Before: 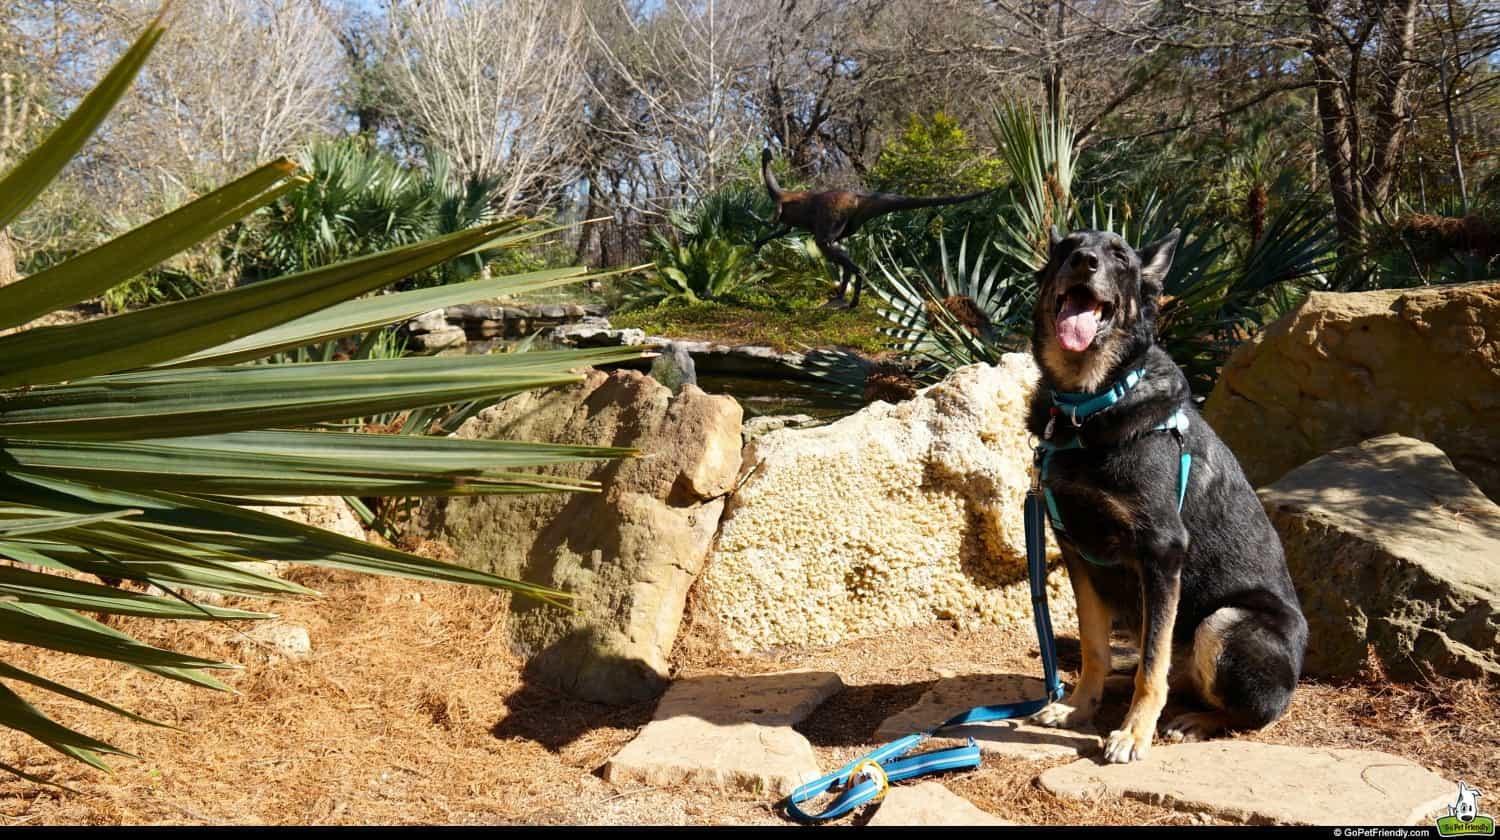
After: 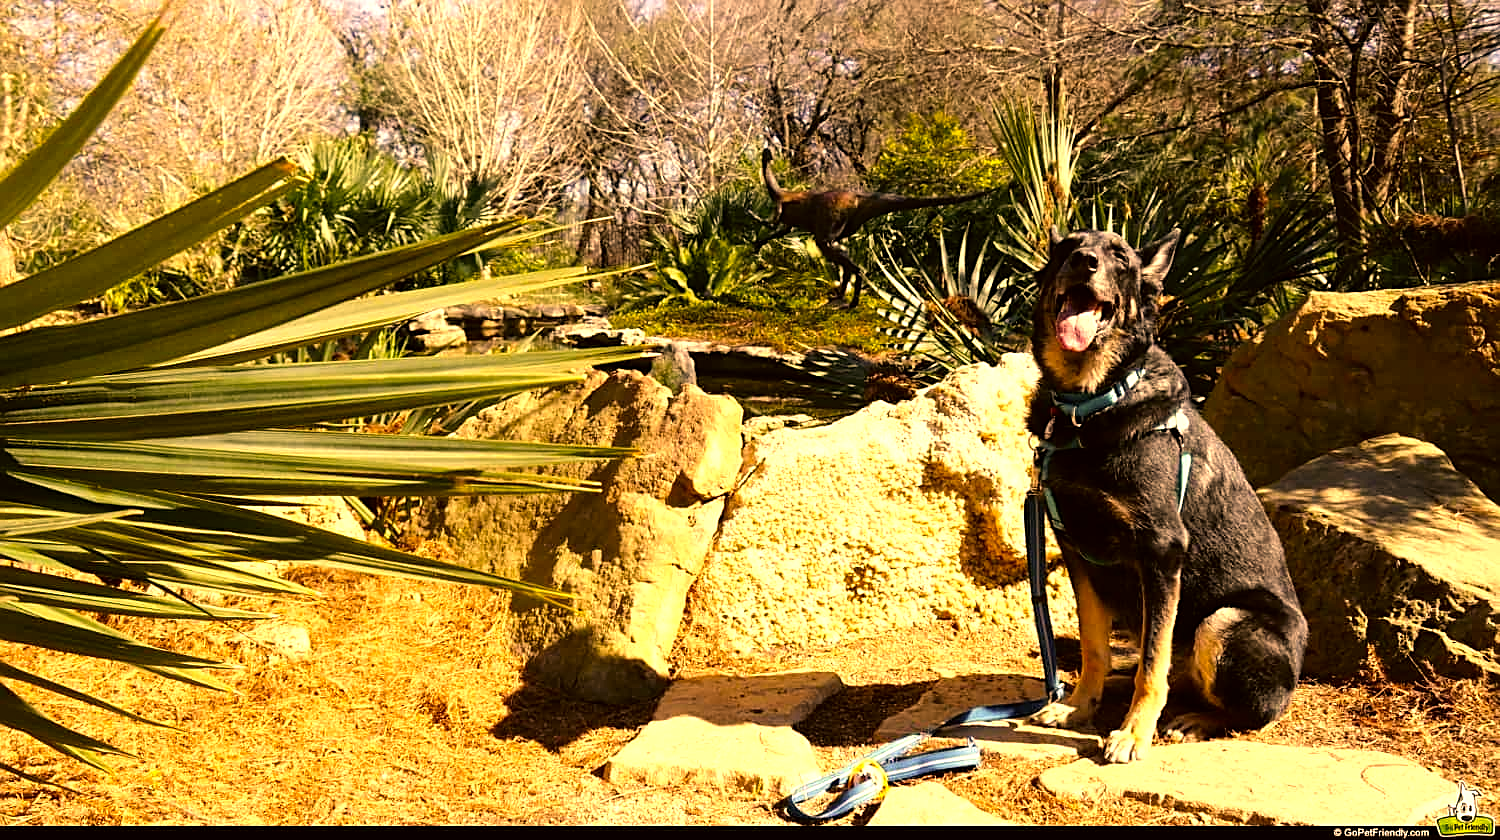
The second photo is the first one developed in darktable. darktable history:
sharpen: on, module defaults
color correction: highlights a* 18.67, highlights b* 35.55, shadows a* 1.37, shadows b* 6.62, saturation 1.04
tone equalizer: -8 EV -0.767 EV, -7 EV -0.67 EV, -6 EV -0.63 EV, -5 EV -0.406 EV, -3 EV 0.392 EV, -2 EV 0.6 EV, -1 EV 0.677 EV, +0 EV 0.755 EV
